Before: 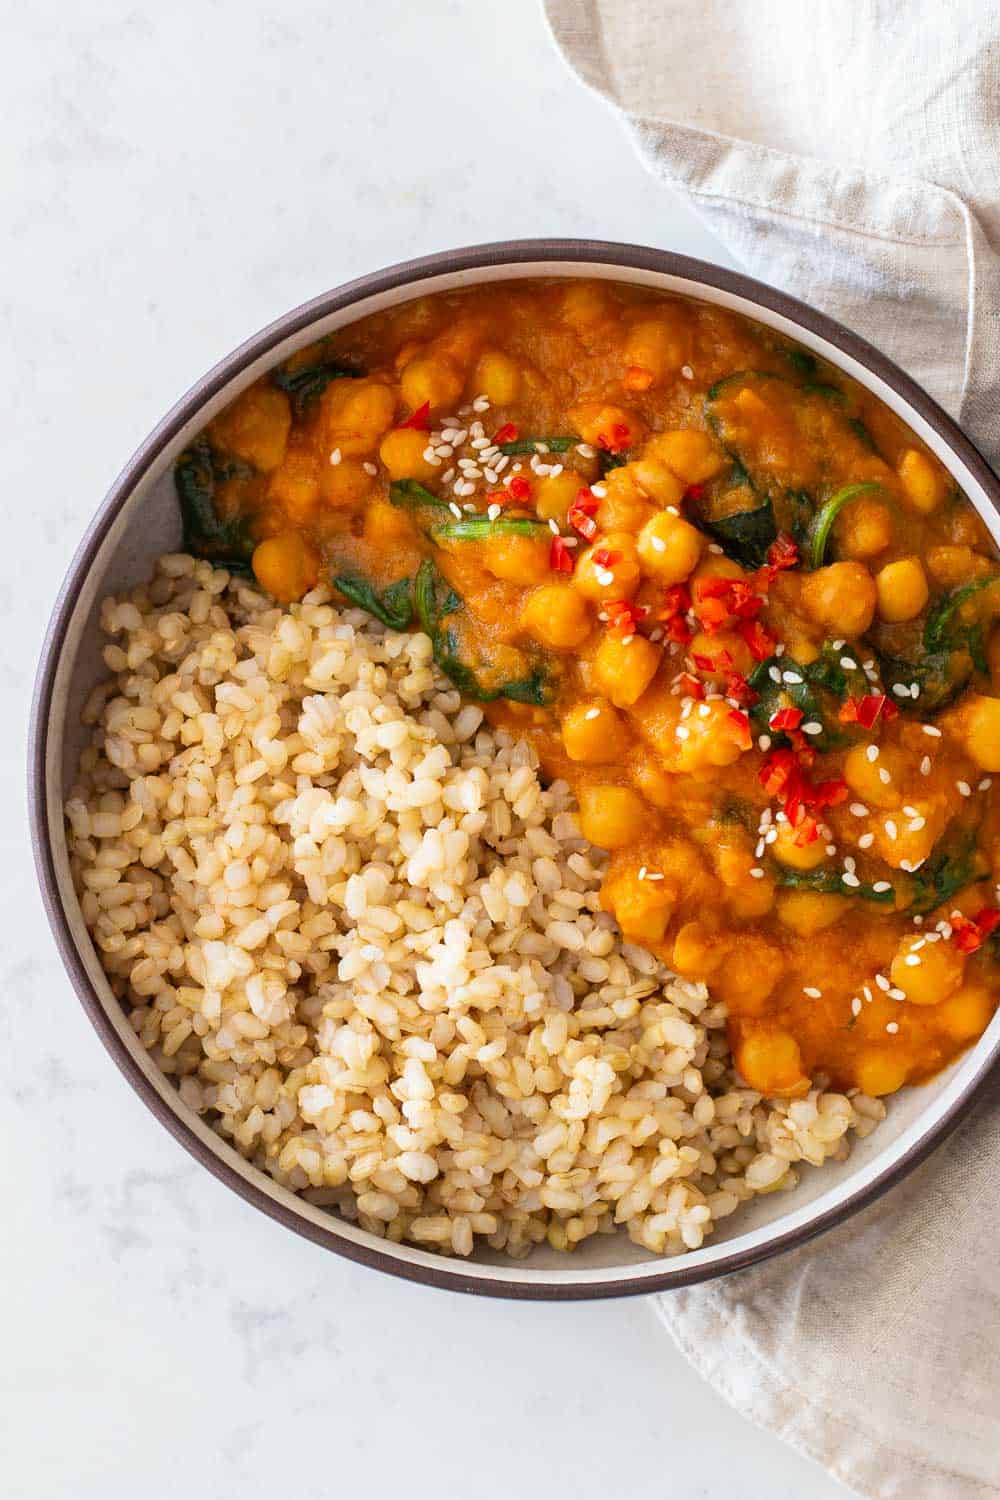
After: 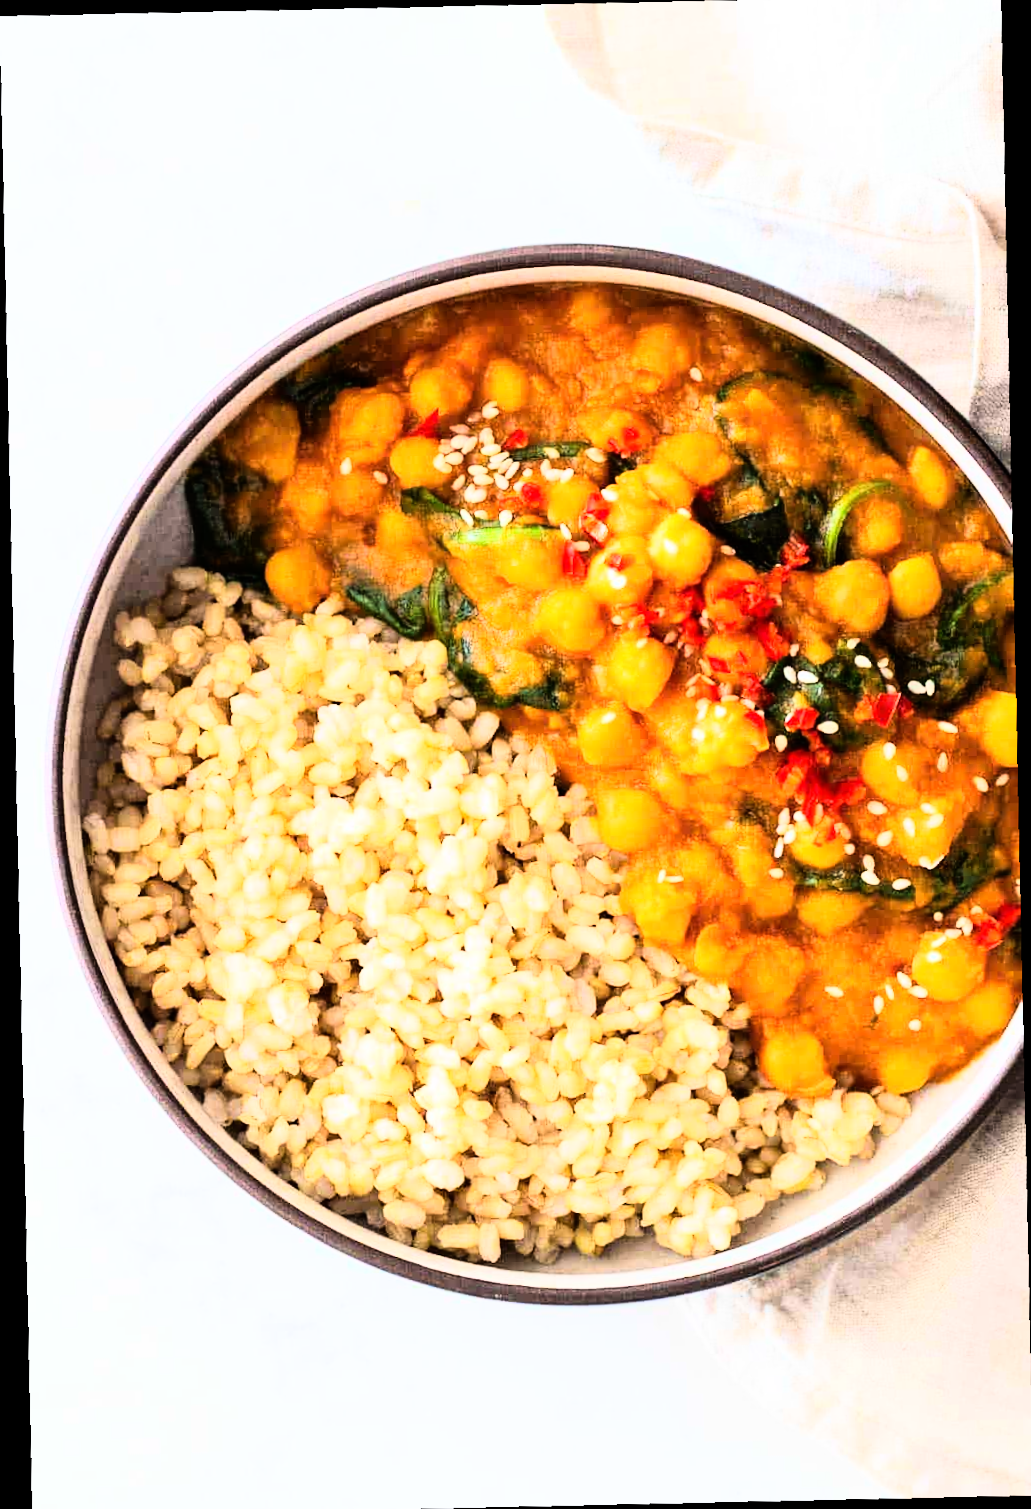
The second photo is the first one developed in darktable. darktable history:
crop and rotate: angle -0.5°
rotate and perspective: rotation -1.75°, automatic cropping off
rgb curve: curves: ch0 [(0, 0) (0.21, 0.15) (0.24, 0.21) (0.5, 0.75) (0.75, 0.96) (0.89, 0.99) (1, 1)]; ch1 [(0, 0.02) (0.21, 0.13) (0.25, 0.2) (0.5, 0.67) (0.75, 0.9) (0.89, 0.97) (1, 1)]; ch2 [(0, 0.02) (0.21, 0.13) (0.25, 0.2) (0.5, 0.67) (0.75, 0.9) (0.89, 0.97) (1, 1)], compensate middle gray true
